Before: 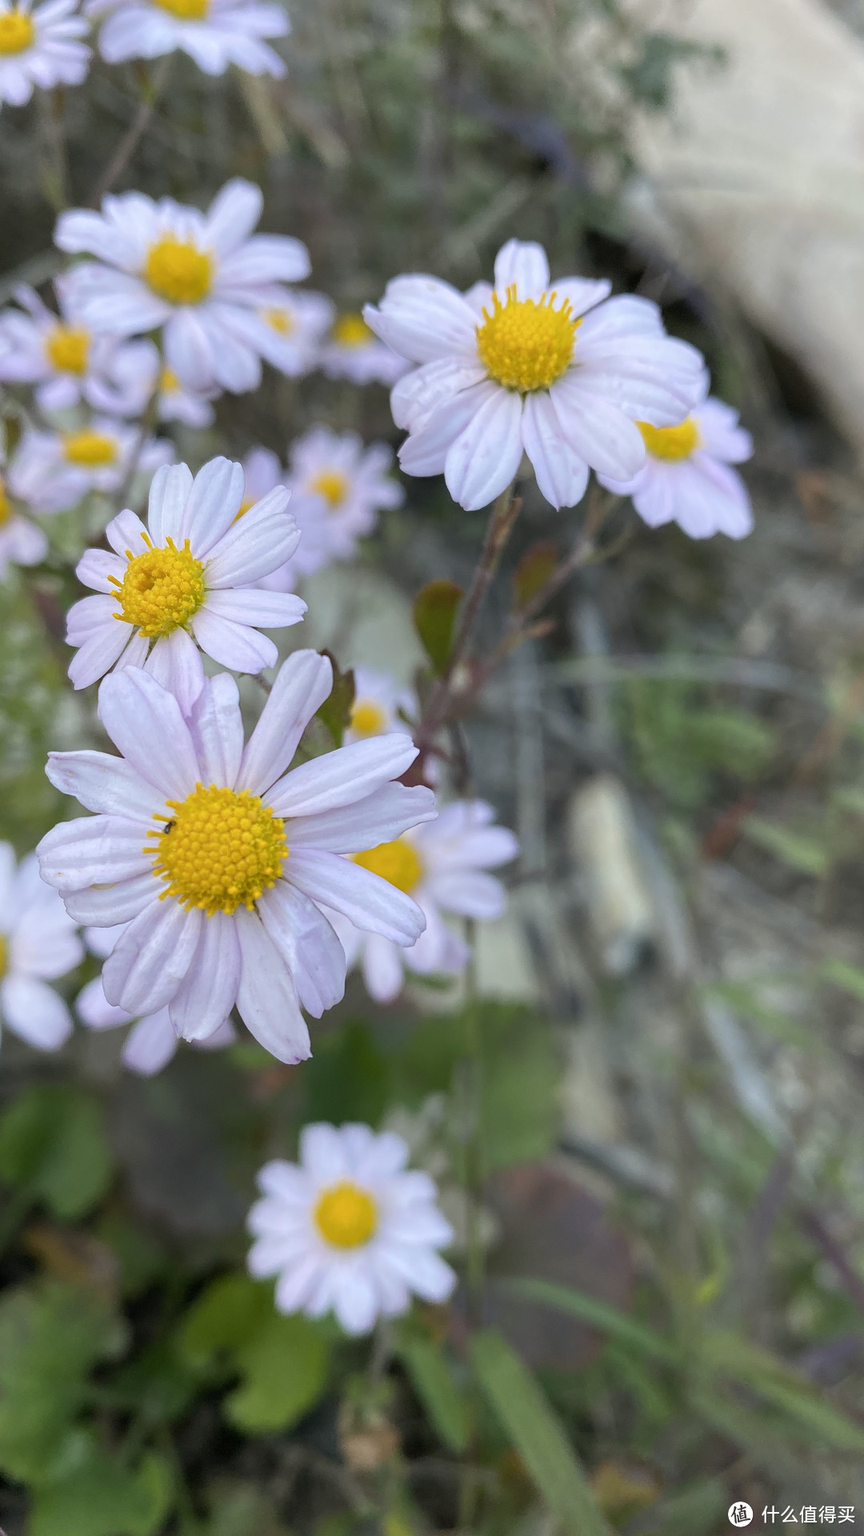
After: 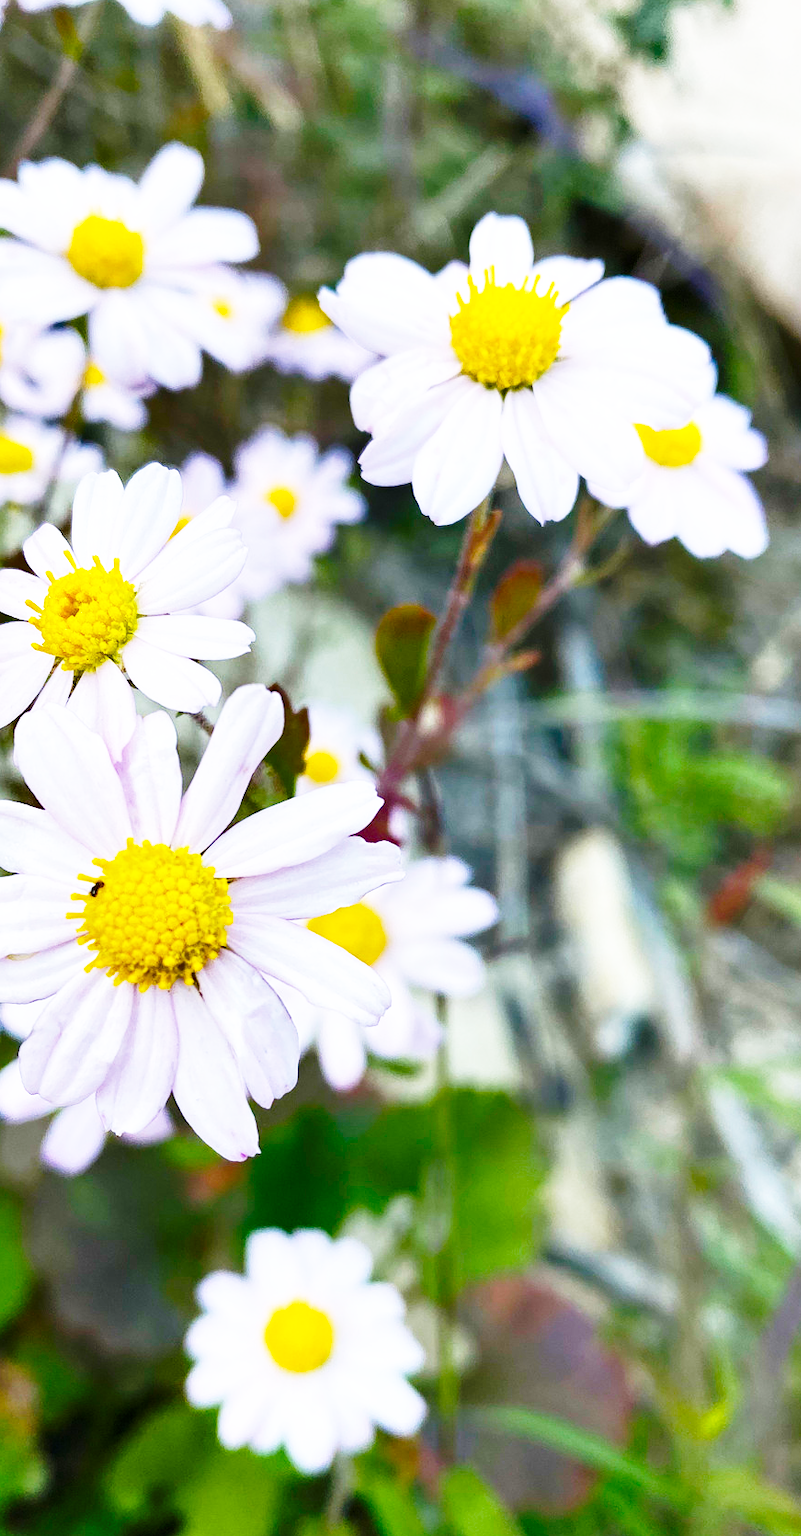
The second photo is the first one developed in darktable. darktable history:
crop: left 9.969%, top 3.512%, right 9.22%, bottom 9.442%
color balance rgb: highlights gain › chroma 0.276%, highlights gain › hue 330.95°, linear chroma grading › shadows 20.066%, linear chroma grading › highlights 3.49%, linear chroma grading › mid-tones 9.741%, perceptual saturation grading › global saturation 20%, perceptual saturation grading › highlights -25.162%, perceptual saturation grading › shadows 49.726%, global vibrance 20%
tone equalizer: -8 EV -0.418 EV, -7 EV -0.362 EV, -6 EV -0.348 EV, -5 EV -0.191 EV, -3 EV 0.222 EV, -2 EV 0.349 EV, -1 EV 0.392 EV, +0 EV 0.446 EV, edges refinement/feathering 500, mask exposure compensation -1.57 EV, preserve details no
shadows and highlights: shadows 61.09, soften with gaussian
base curve: curves: ch0 [(0, 0) (0.026, 0.03) (0.109, 0.232) (0.351, 0.748) (0.669, 0.968) (1, 1)], preserve colors none
